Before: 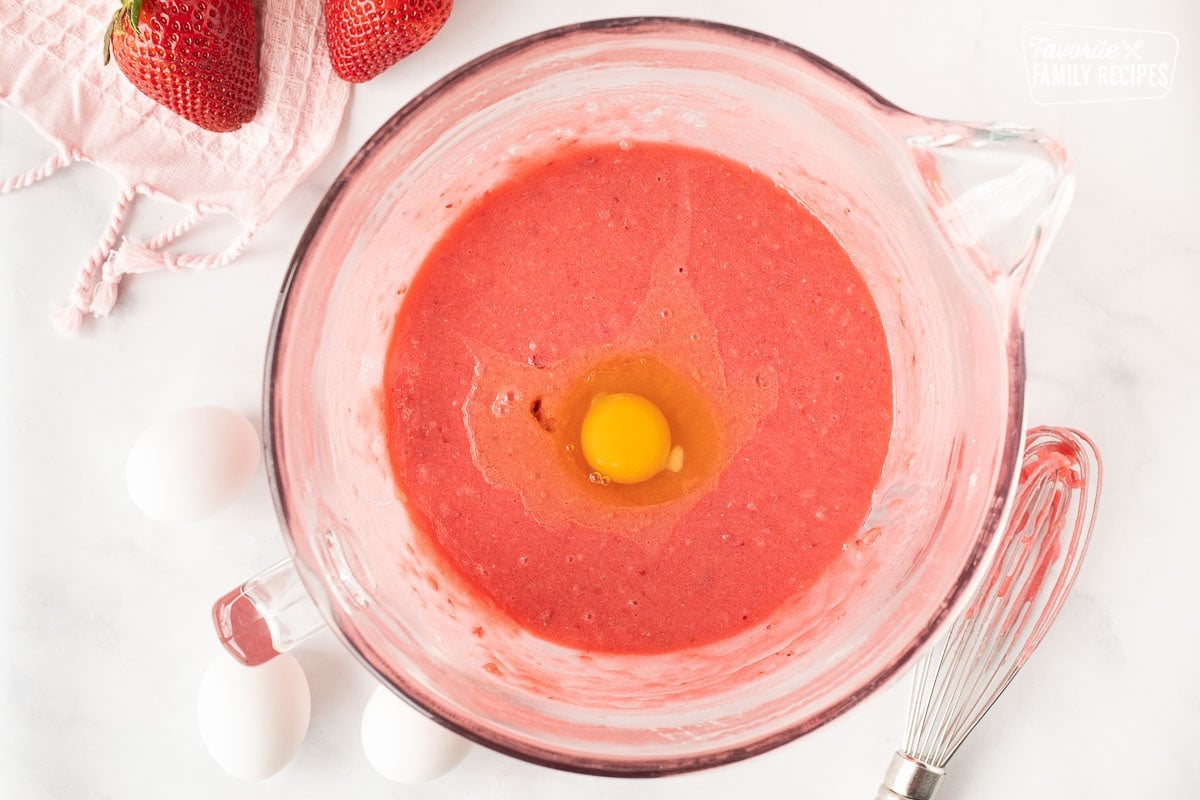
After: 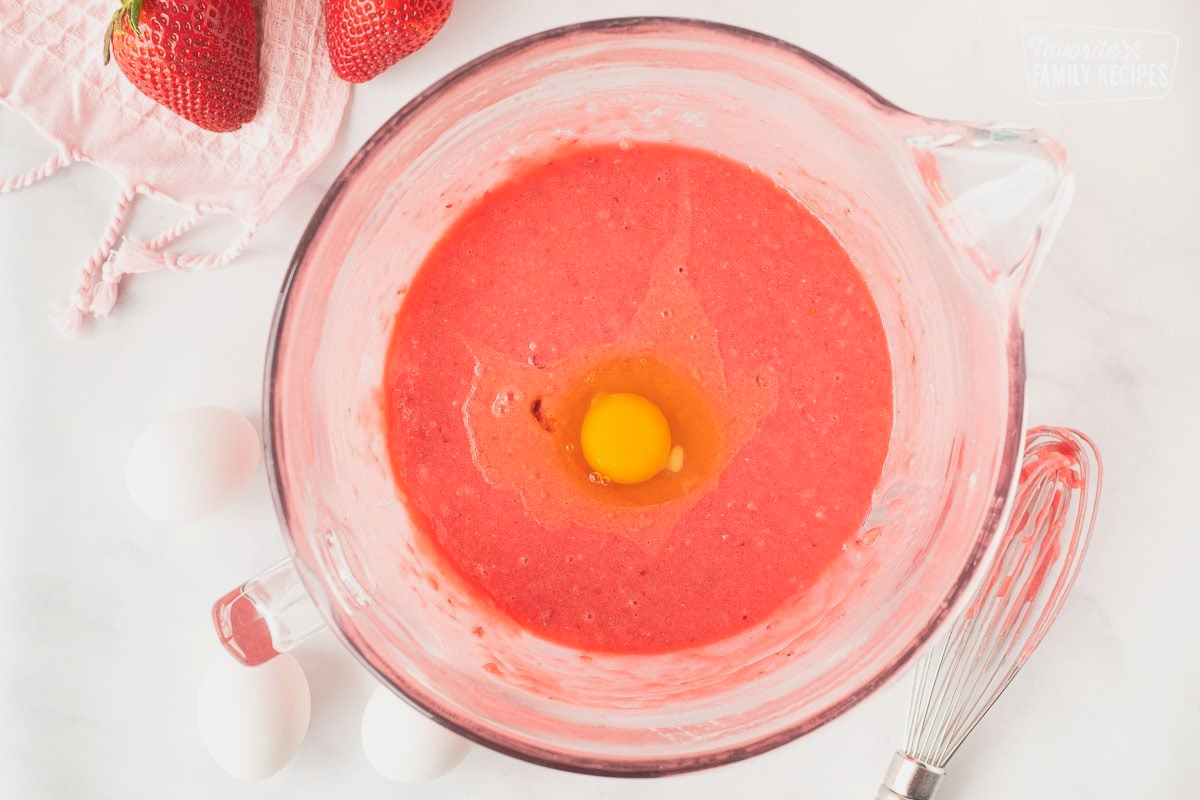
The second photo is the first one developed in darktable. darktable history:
contrast brightness saturation: contrast -0.1, brightness 0.05, saturation 0.08
haze removal: strength -0.05
